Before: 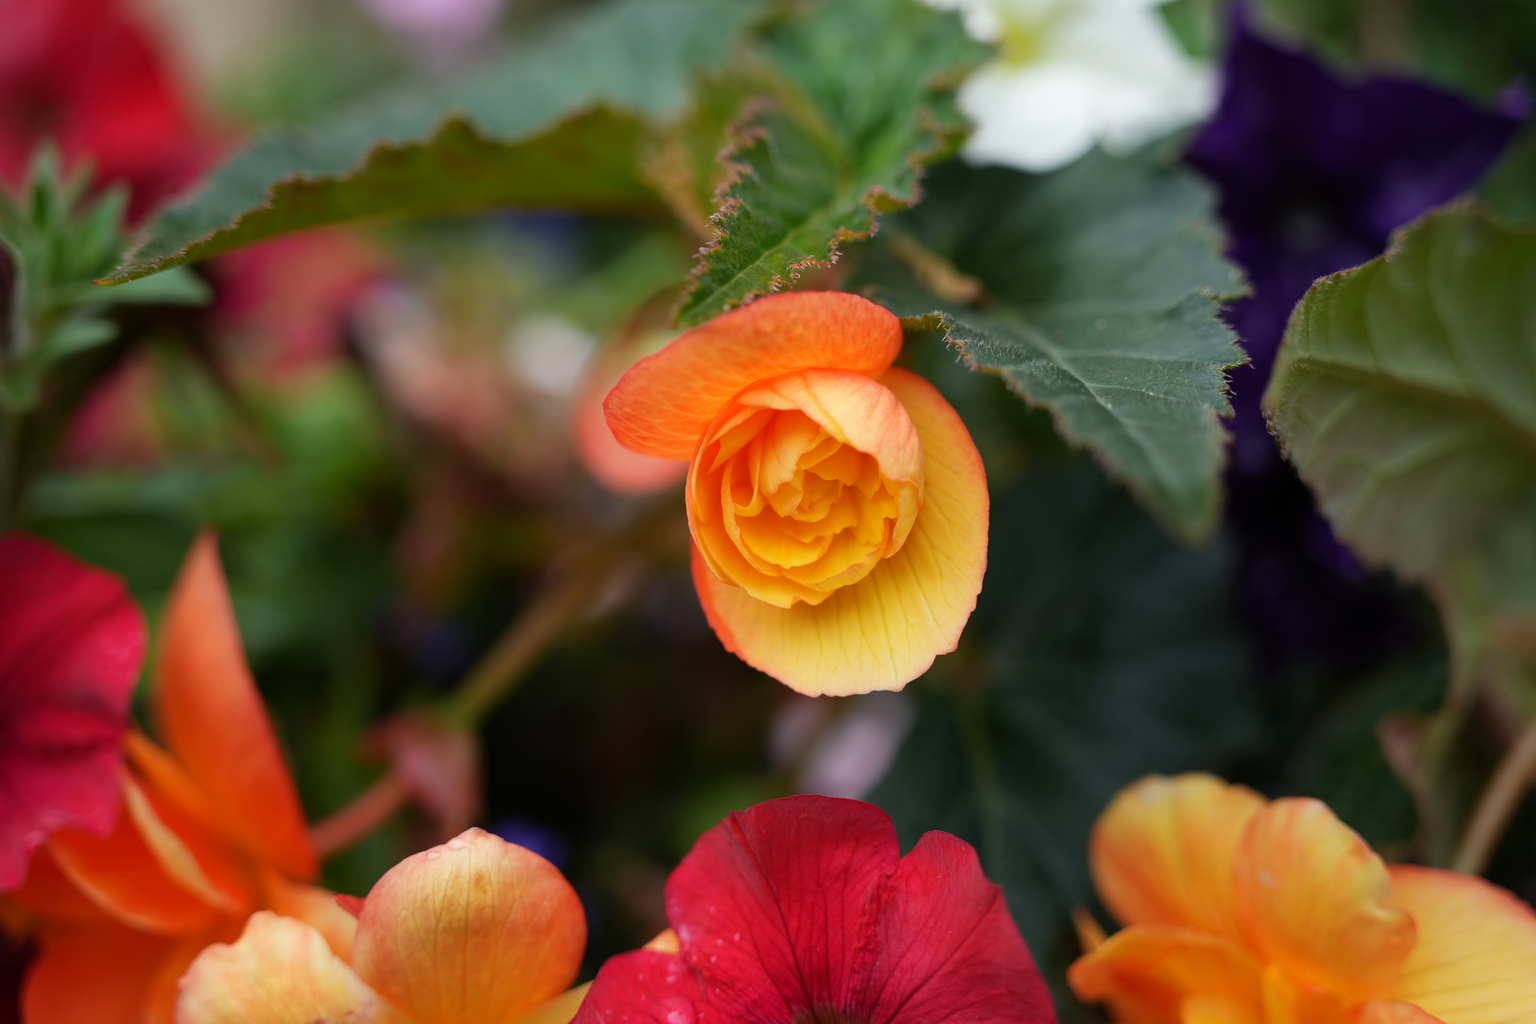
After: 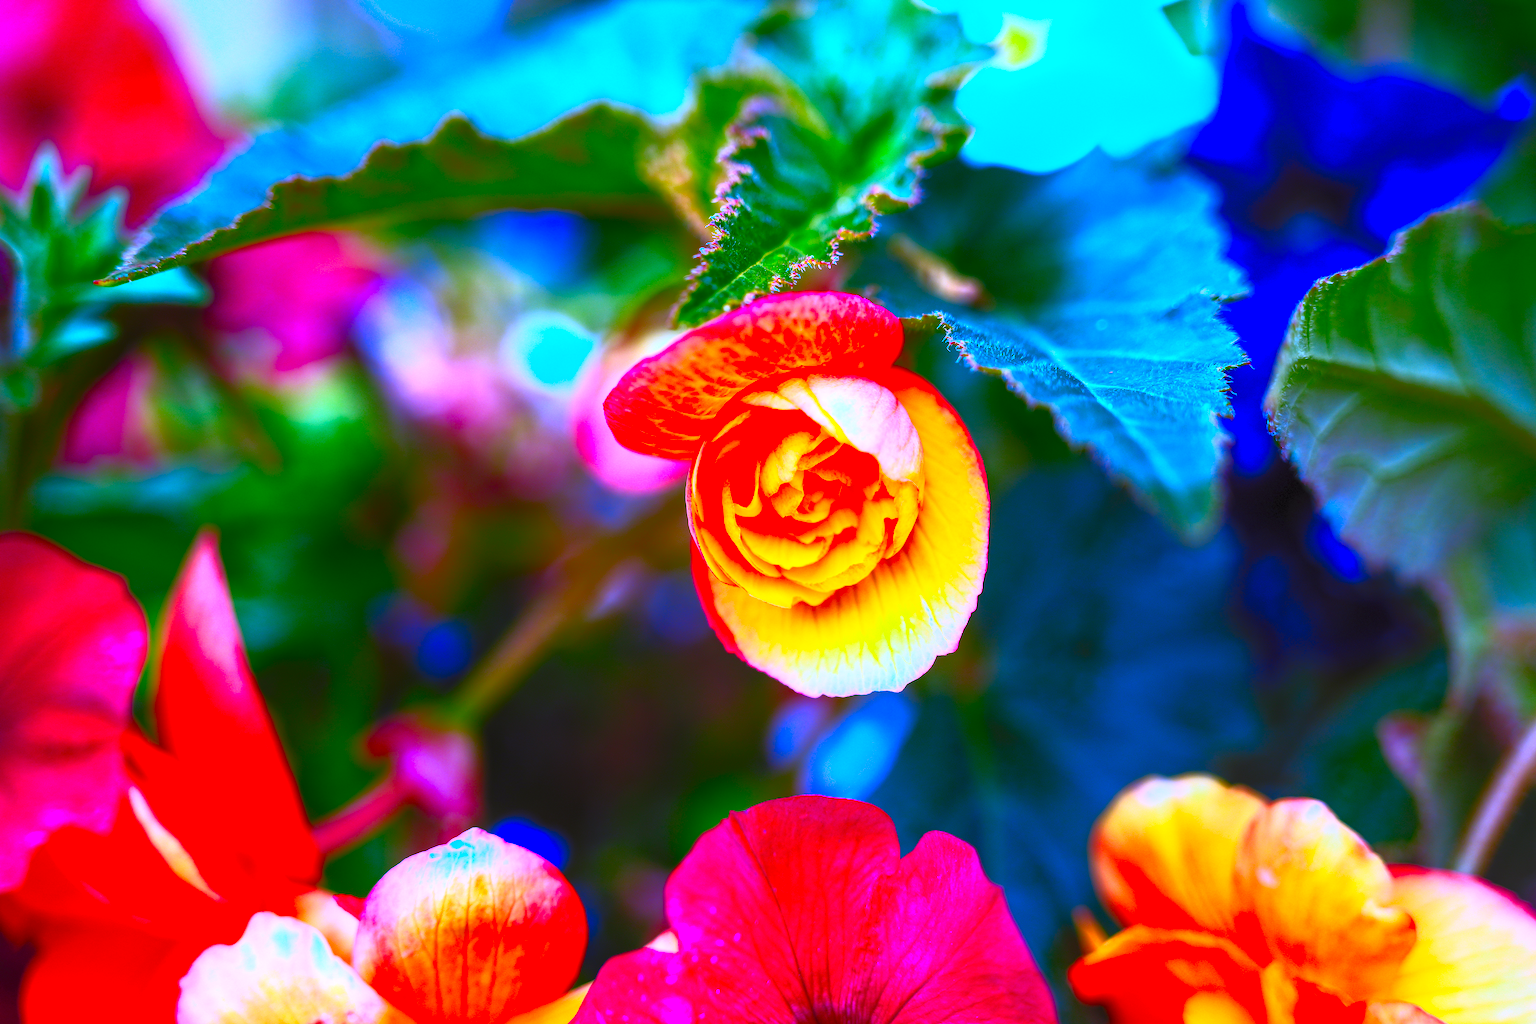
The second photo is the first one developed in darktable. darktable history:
contrast brightness saturation: contrast 1, brightness 1, saturation 1
local contrast: on, module defaults
color correction: highlights a* 19.5, highlights b* -11.53, saturation 1.69
sharpen: on, module defaults
white balance: red 0.766, blue 1.537
